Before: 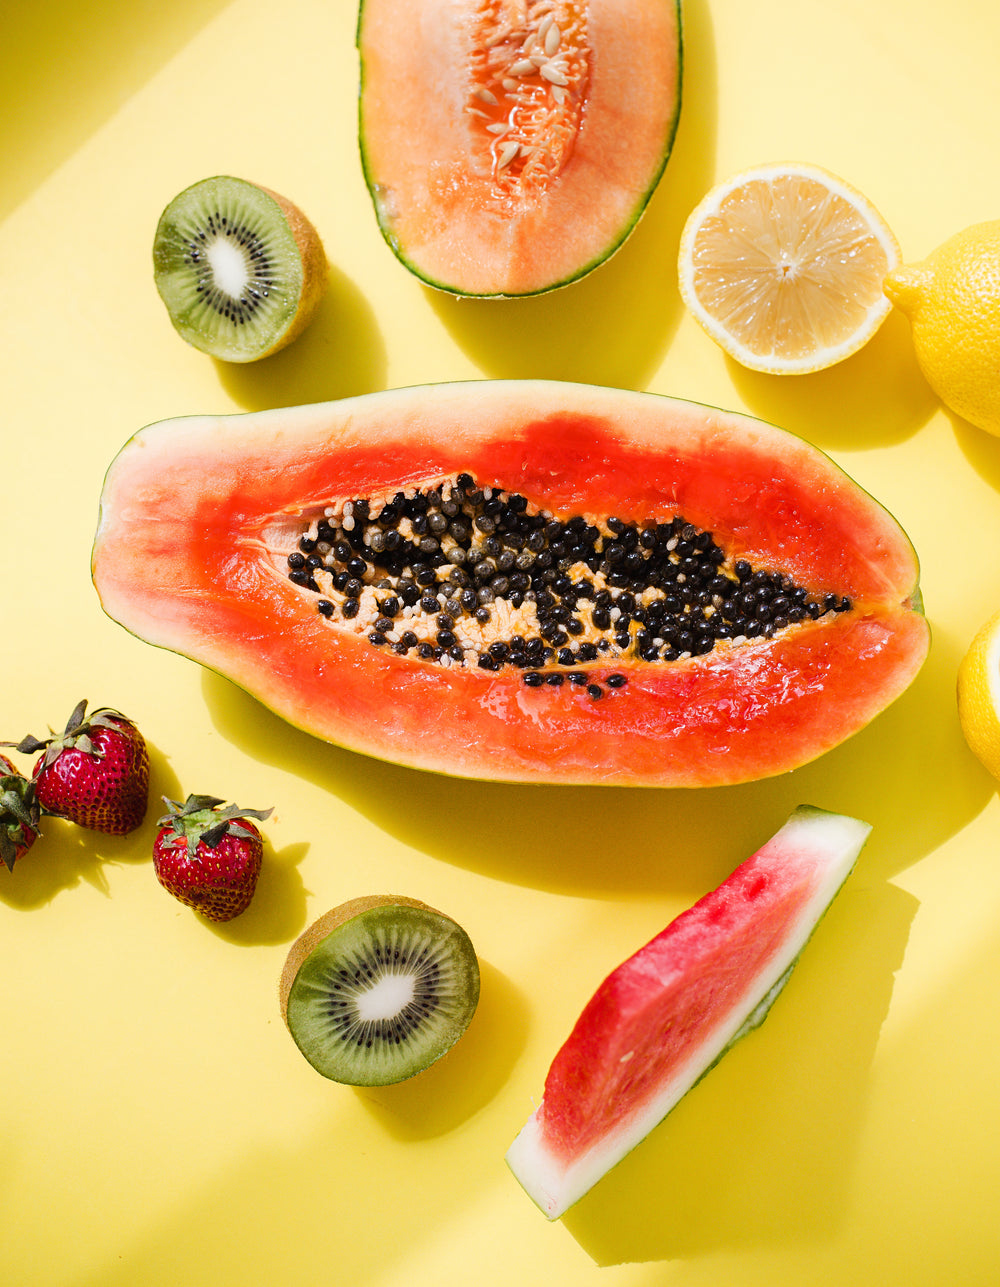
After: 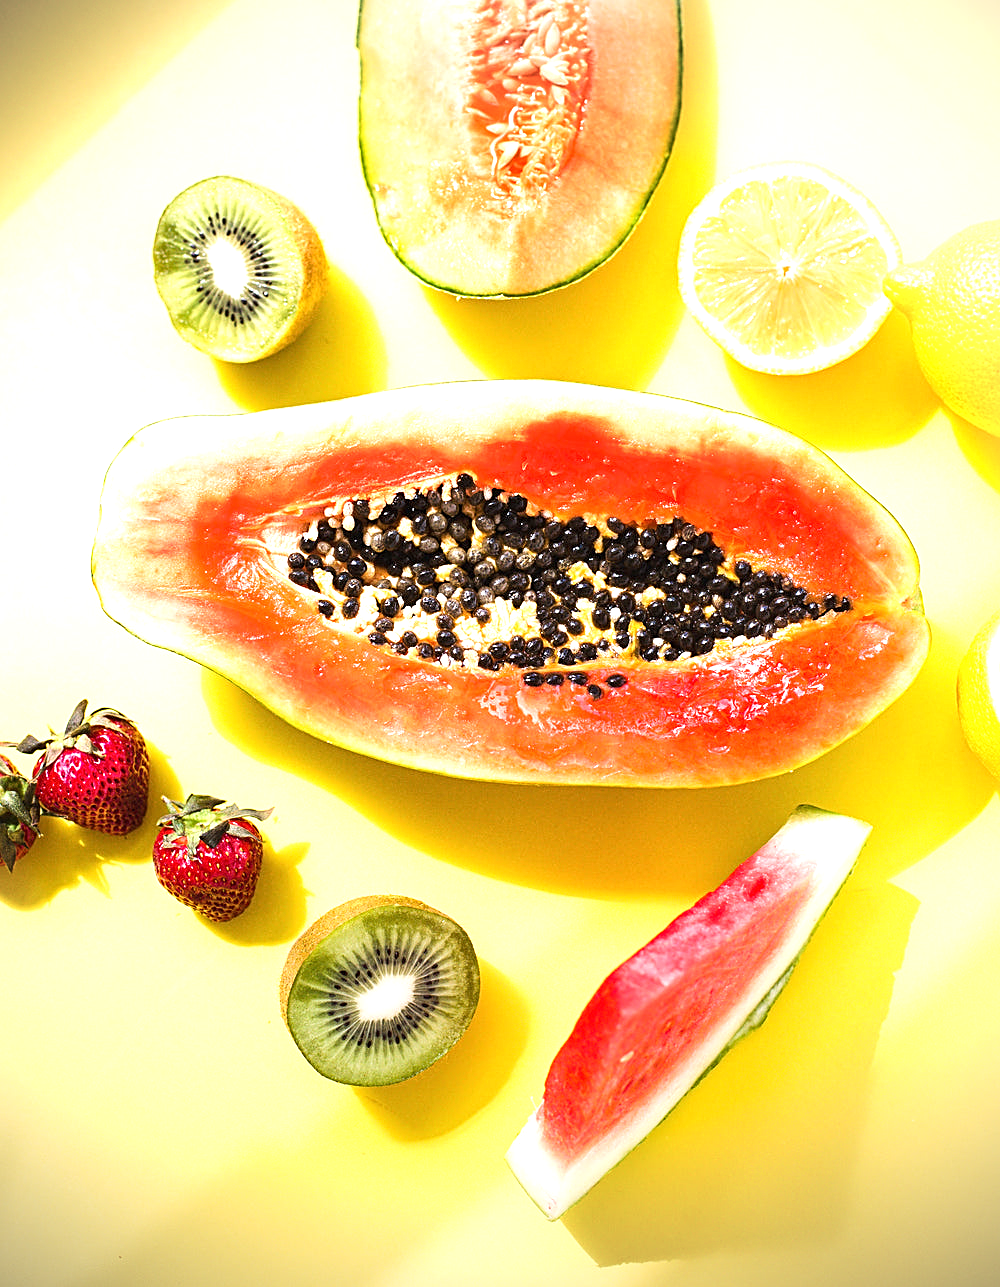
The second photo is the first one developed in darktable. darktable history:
vignetting: on, module defaults
exposure: black level correction 0, exposure 1.1 EV, compensate exposure bias true, compensate highlight preservation false
graduated density: rotation -180°, offset 24.95
sharpen: on, module defaults
